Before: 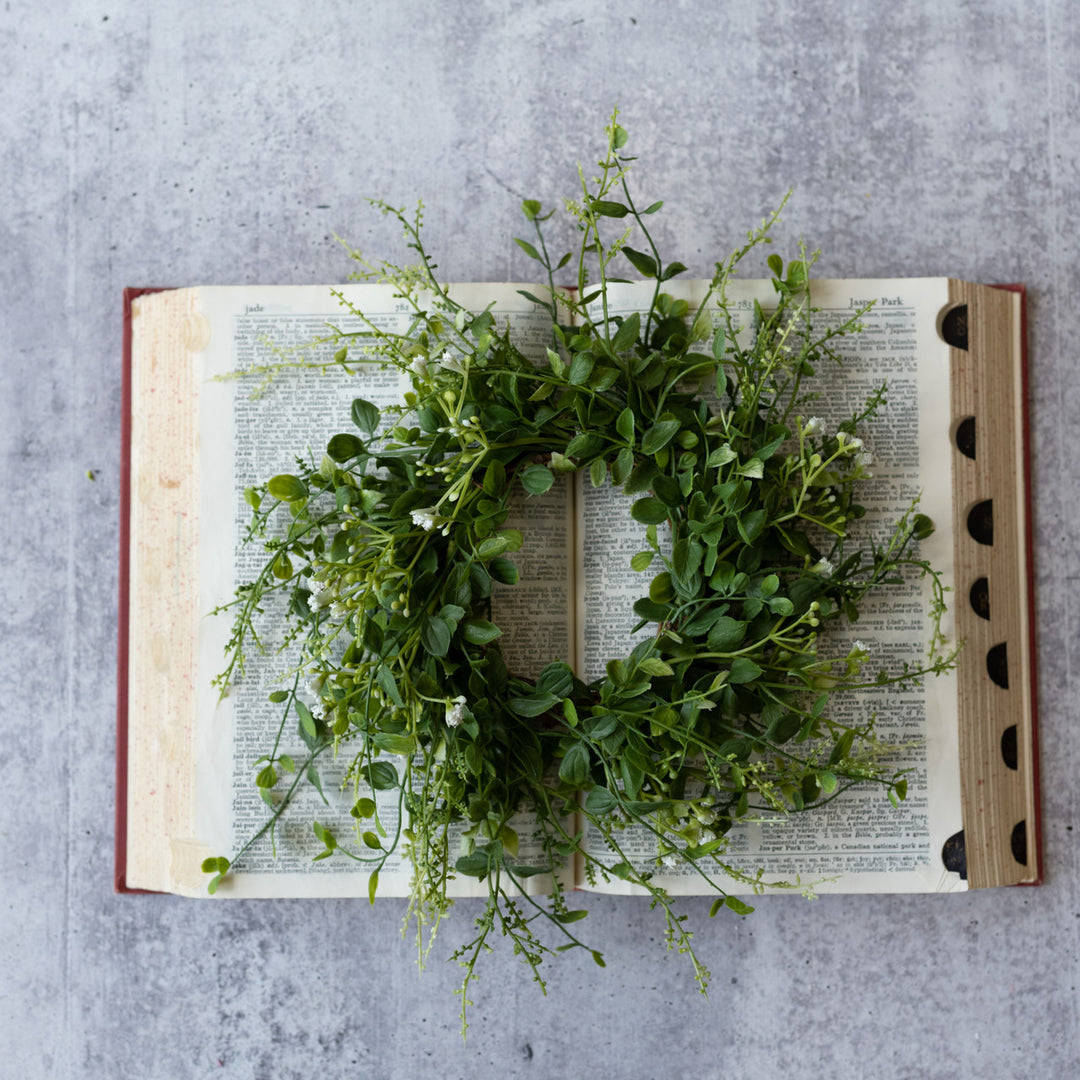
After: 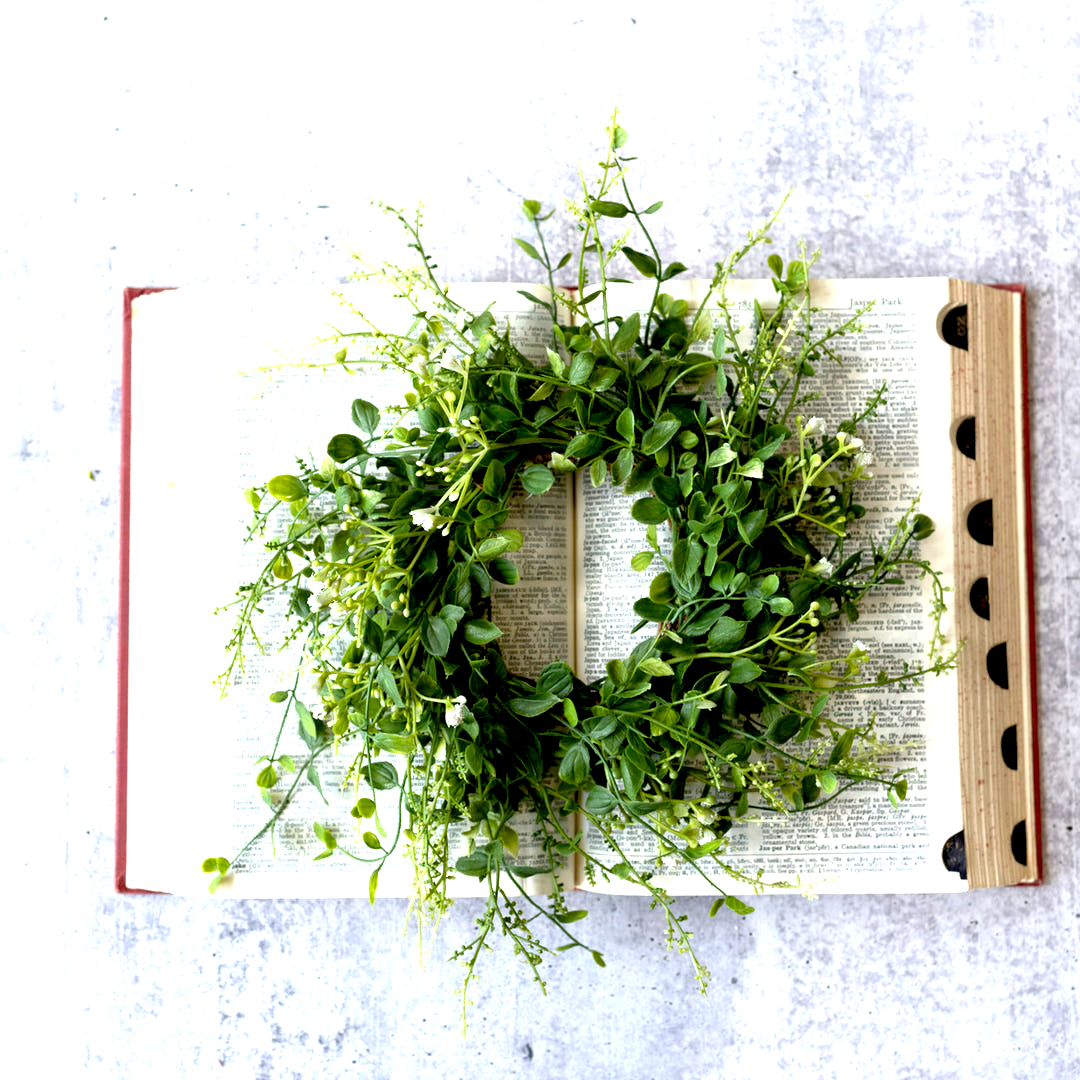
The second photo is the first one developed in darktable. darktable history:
exposure: black level correction 0.009, exposure 1.42 EV, compensate highlight preservation false
